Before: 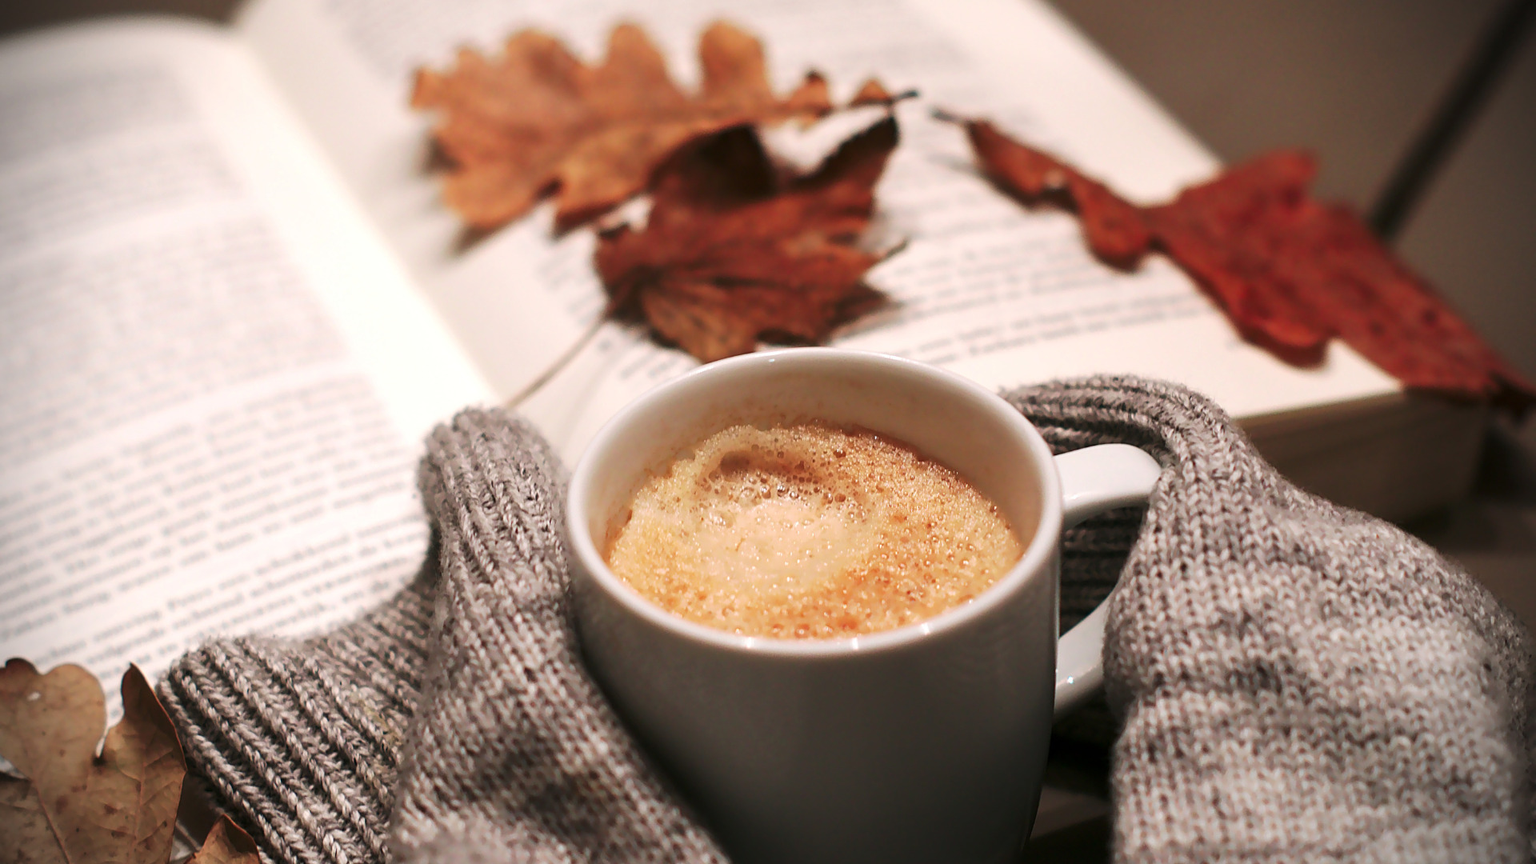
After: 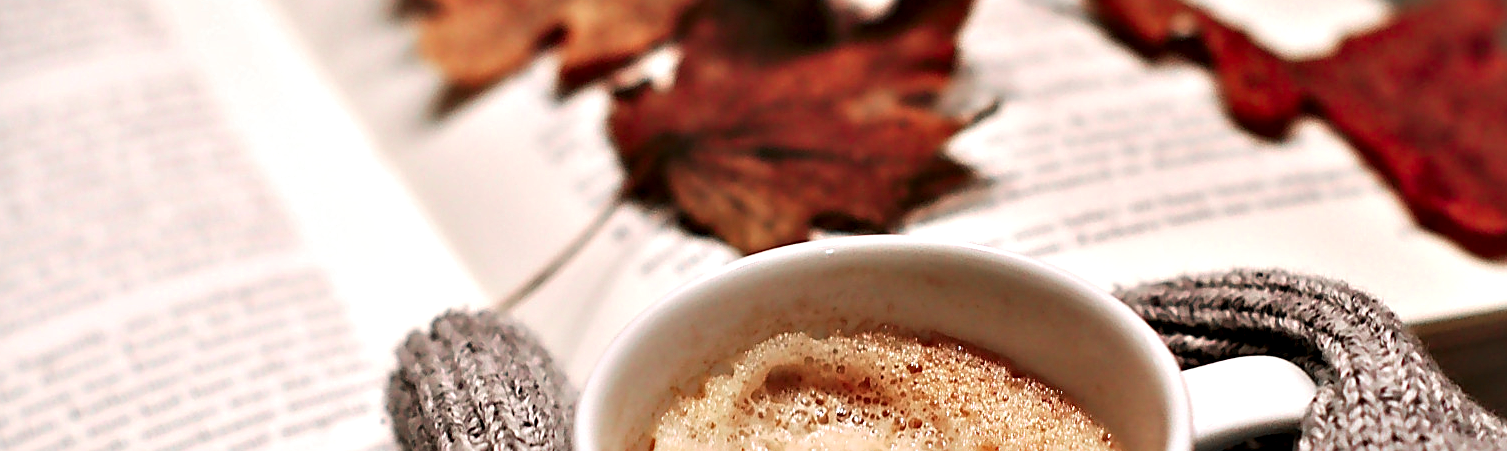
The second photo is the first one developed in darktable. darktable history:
color zones: curves: ch1 [(0, 0.638) (0.193, 0.442) (0.286, 0.15) (0.429, 0.14) (0.571, 0.142) (0.714, 0.154) (0.857, 0.175) (1, 0.638)]
crop: left 7.045%, top 18.455%, right 14.424%, bottom 39.774%
sharpen: on, module defaults
contrast equalizer: y [[0.6 ×6], [0.55 ×6], [0 ×6], [0 ×6], [0 ×6]]
